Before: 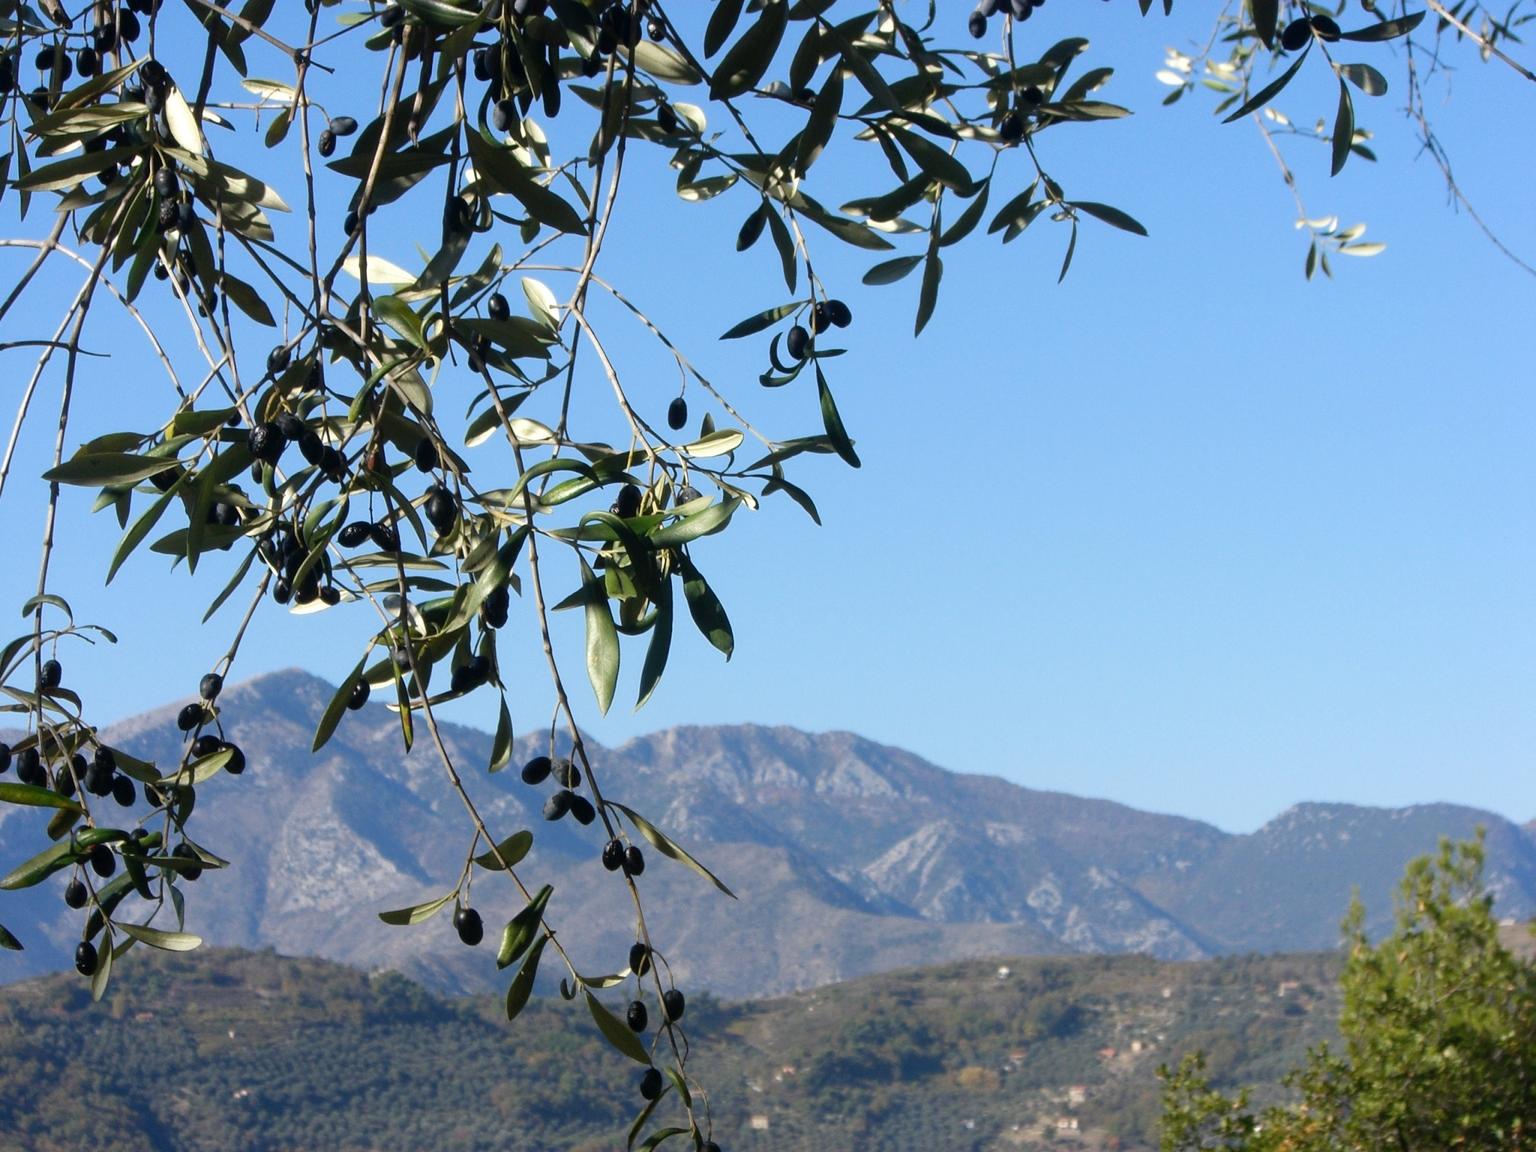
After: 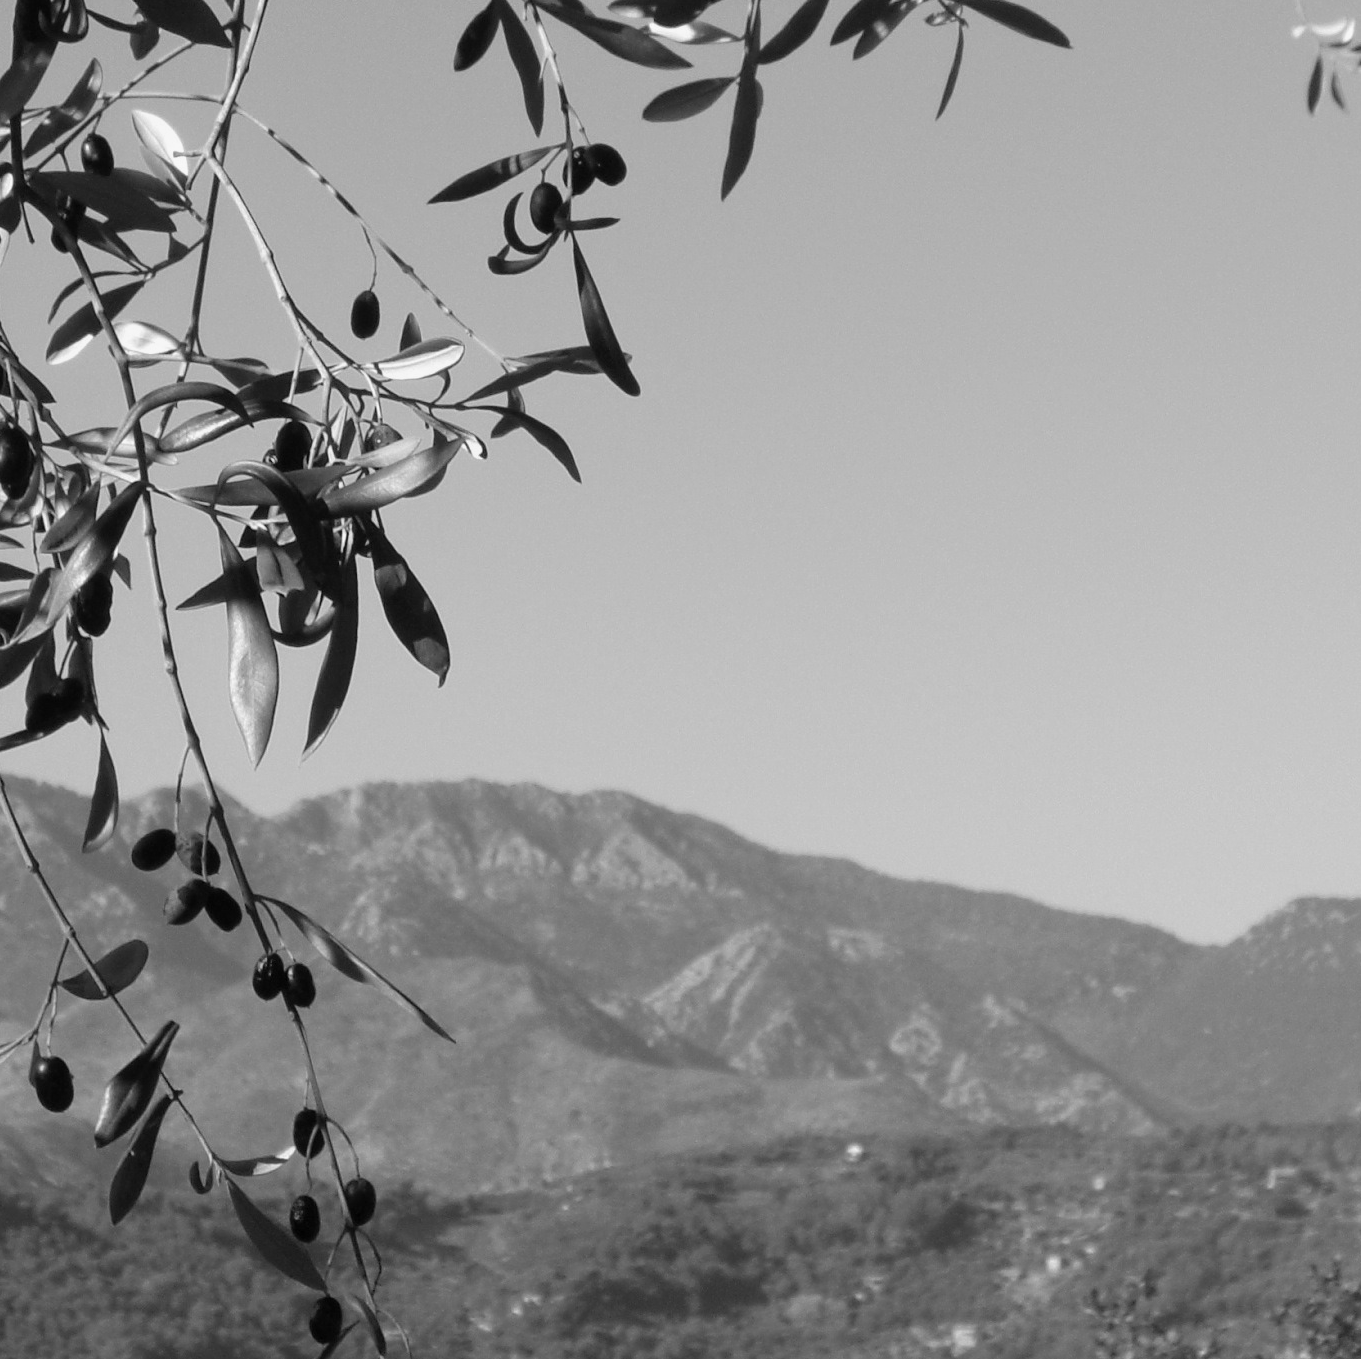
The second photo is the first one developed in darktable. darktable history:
monochrome: a 32, b 64, size 2.3
crop and rotate: left 28.256%, top 17.734%, right 12.656%, bottom 3.573%
